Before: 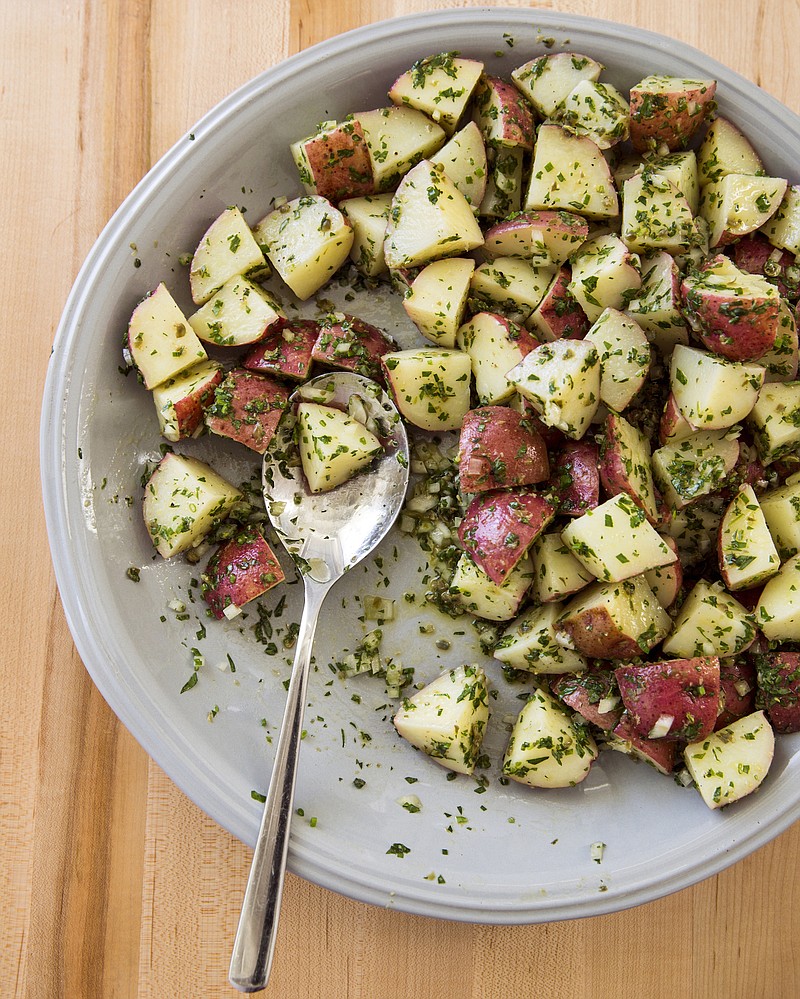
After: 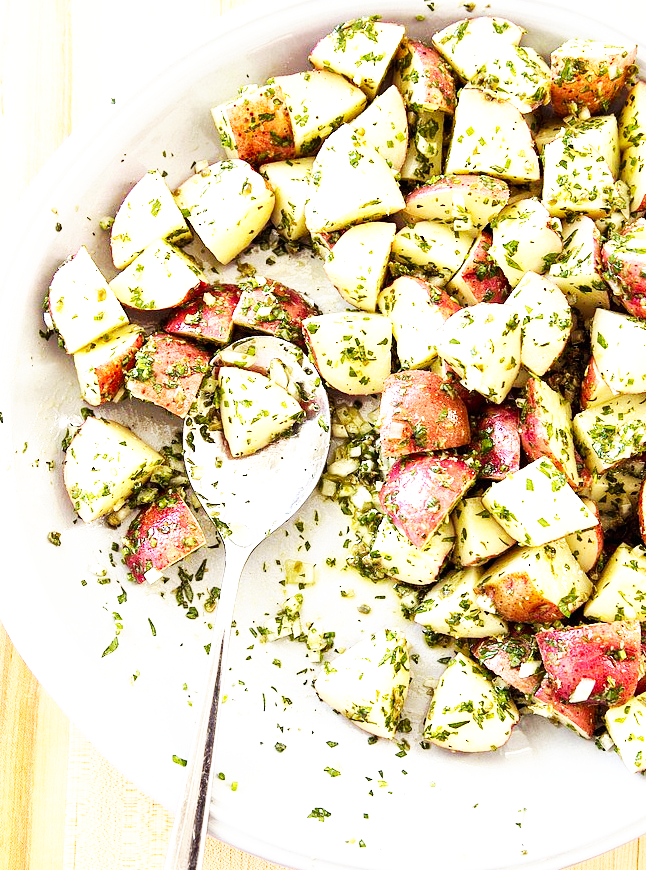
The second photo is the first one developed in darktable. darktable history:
base curve: curves: ch0 [(0, 0) (0.007, 0.004) (0.027, 0.03) (0.046, 0.07) (0.207, 0.54) (0.442, 0.872) (0.673, 0.972) (1, 1)], preserve colors none
exposure: exposure 1.066 EV, compensate highlight preservation false
crop: left 9.948%, top 3.632%, right 9.226%, bottom 9.196%
